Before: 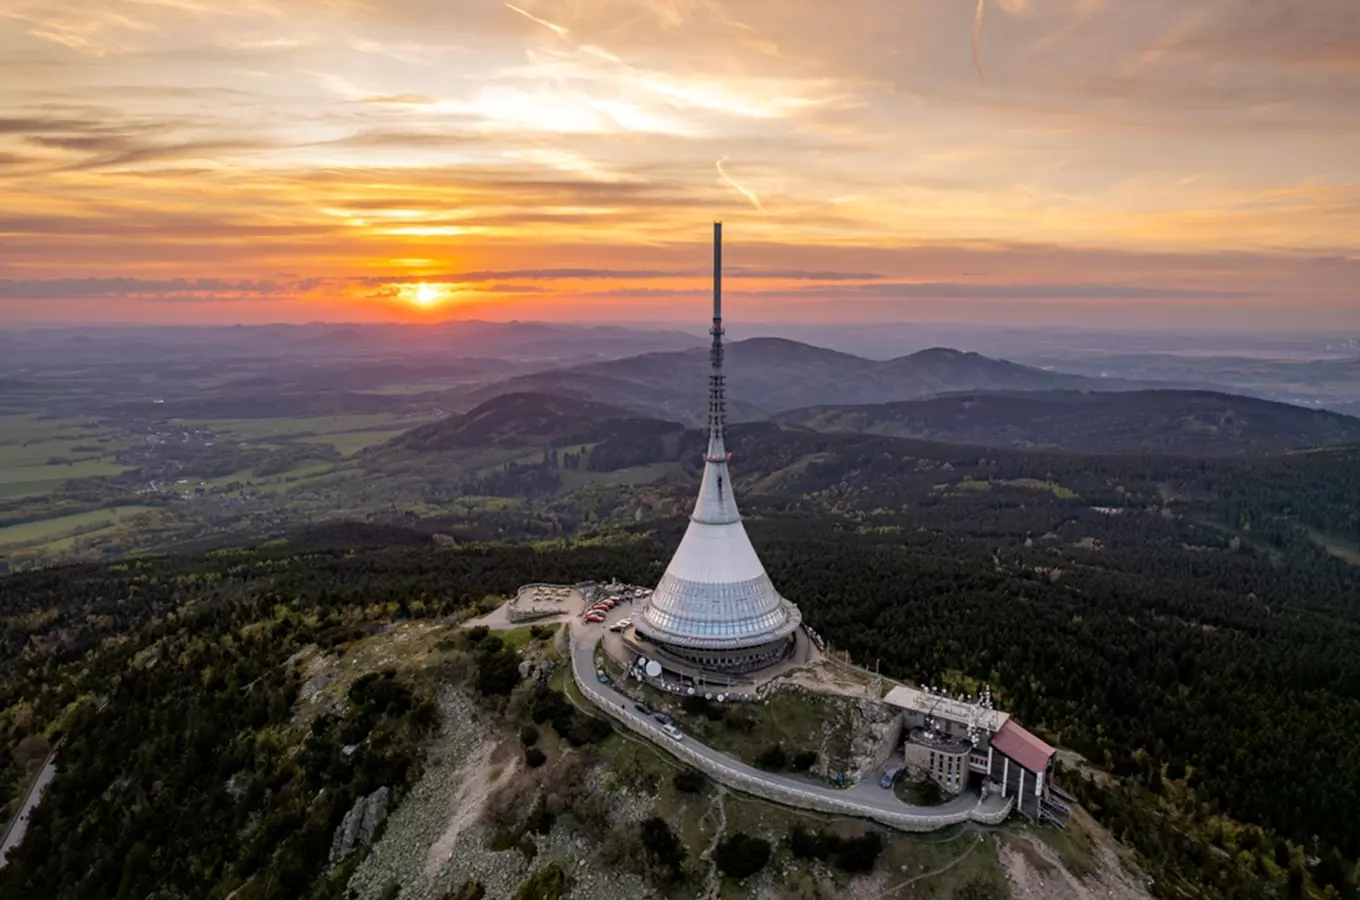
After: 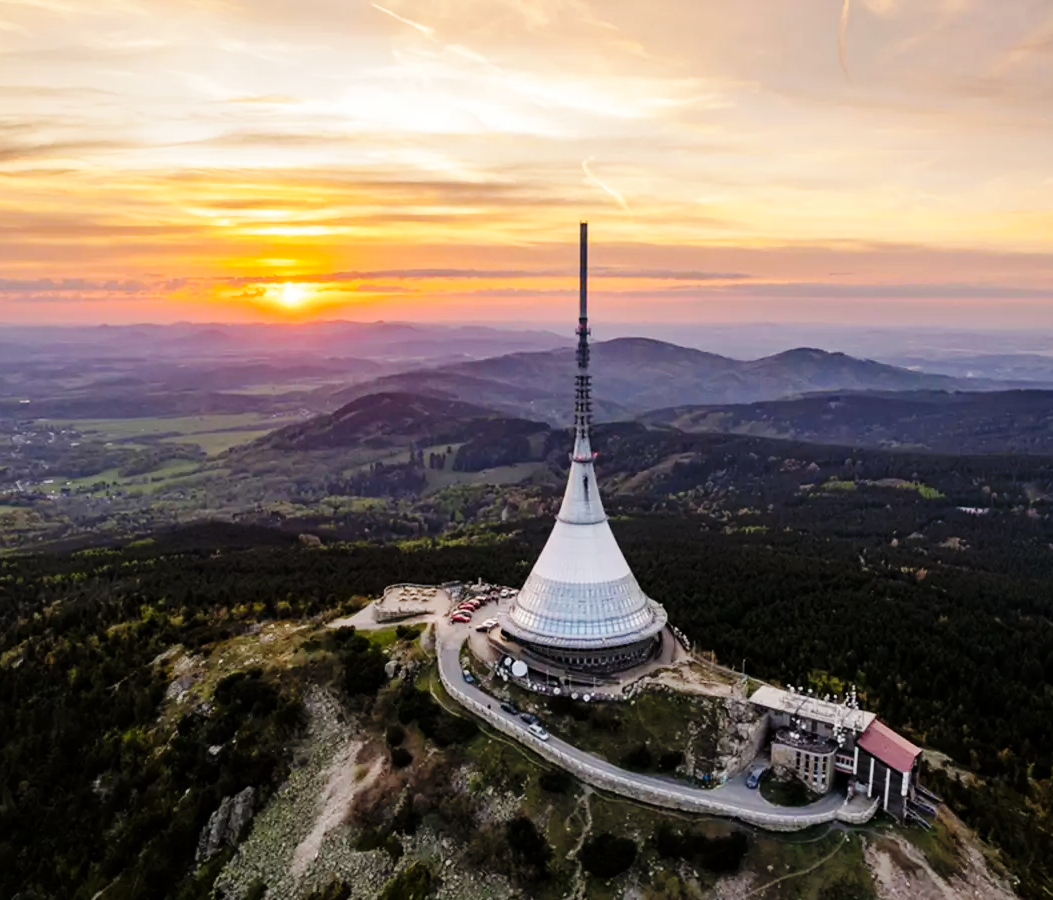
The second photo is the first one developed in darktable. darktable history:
crop: left 9.897%, right 12.672%
base curve: curves: ch0 [(0, 0) (0.036, 0.025) (0.121, 0.166) (0.206, 0.329) (0.605, 0.79) (1, 1)], preserve colors none
